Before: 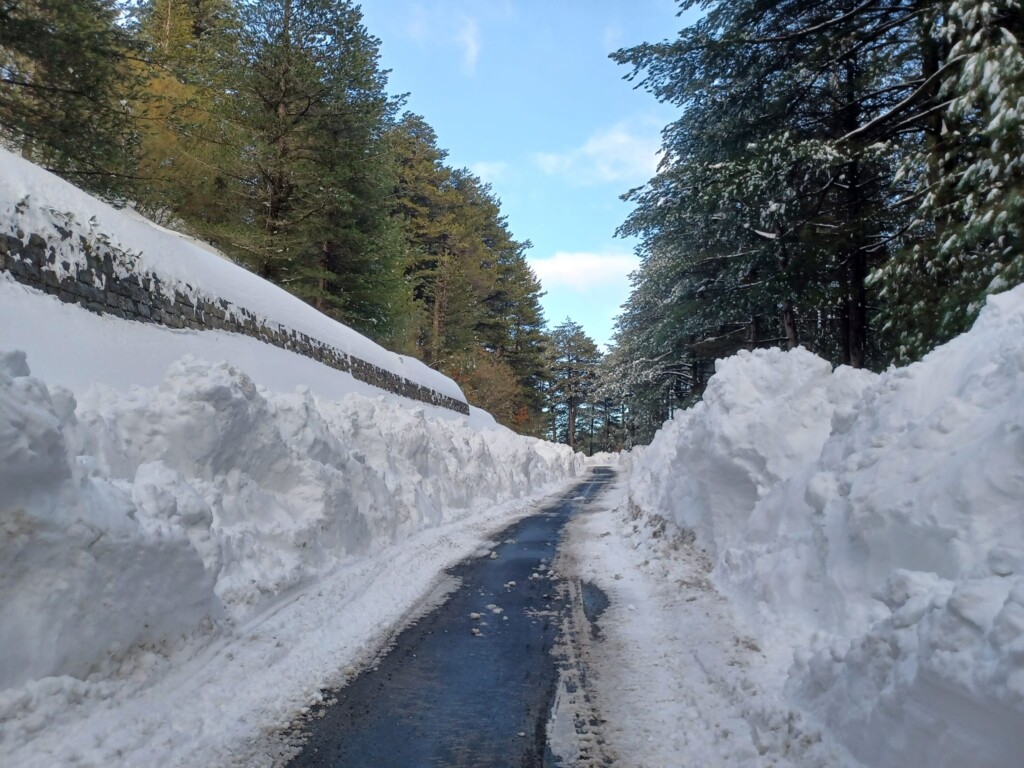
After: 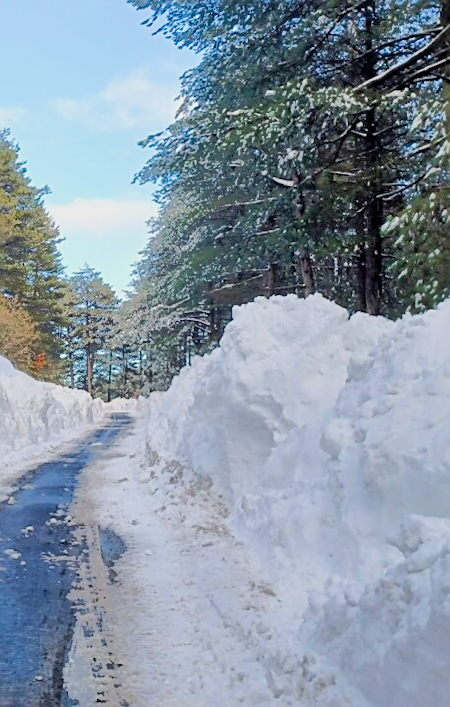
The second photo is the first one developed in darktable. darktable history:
exposure: black level correction 0, exposure 1.45 EV, compensate exposure bias true, compensate highlight preservation false
shadows and highlights: shadows 12, white point adjustment 1.2, highlights -0.36, soften with gaussian
rotate and perspective: rotation 0.174°, lens shift (vertical) 0.013, lens shift (horizontal) 0.019, shear 0.001, automatic cropping original format, crop left 0.007, crop right 0.991, crop top 0.016, crop bottom 0.997
crop: left 47.628%, top 6.643%, right 7.874%
color balance rgb: global vibrance -1%, saturation formula JzAzBz (2021)
filmic rgb: black relative exposure -8.79 EV, white relative exposure 4.98 EV, threshold 6 EV, target black luminance 0%, hardness 3.77, latitude 66.34%, contrast 0.822, highlights saturation mix 10%, shadows ↔ highlights balance 20%, add noise in highlights 0.1, color science v4 (2020), iterations of high-quality reconstruction 0, type of noise poissonian, enable highlight reconstruction true
sharpen: on, module defaults
tone equalizer: -7 EV -0.63 EV, -6 EV 1 EV, -5 EV -0.45 EV, -4 EV 0.43 EV, -3 EV 0.41 EV, -2 EV 0.15 EV, -1 EV -0.15 EV, +0 EV -0.39 EV, smoothing diameter 25%, edges refinement/feathering 10, preserve details guided filter
